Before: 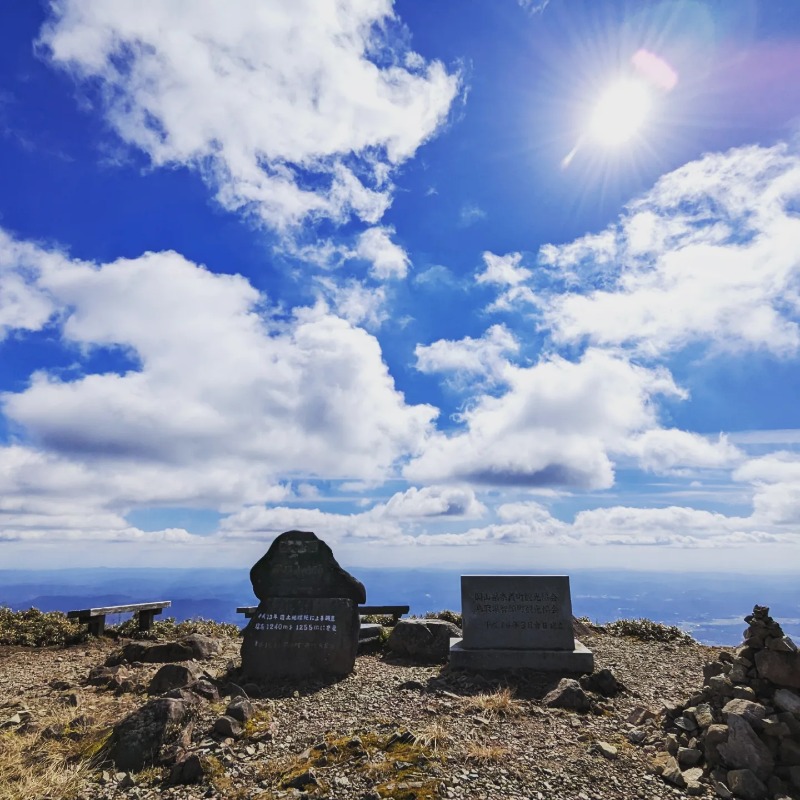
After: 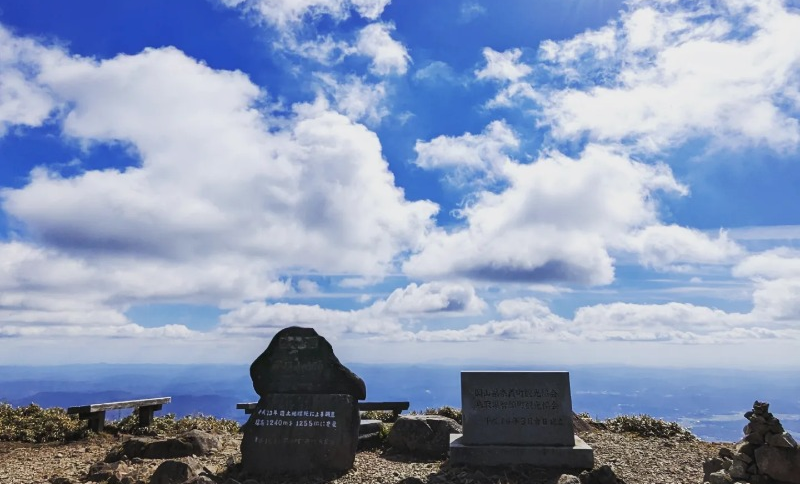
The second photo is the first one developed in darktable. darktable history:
crop and rotate: top 25.505%, bottom 13.927%
